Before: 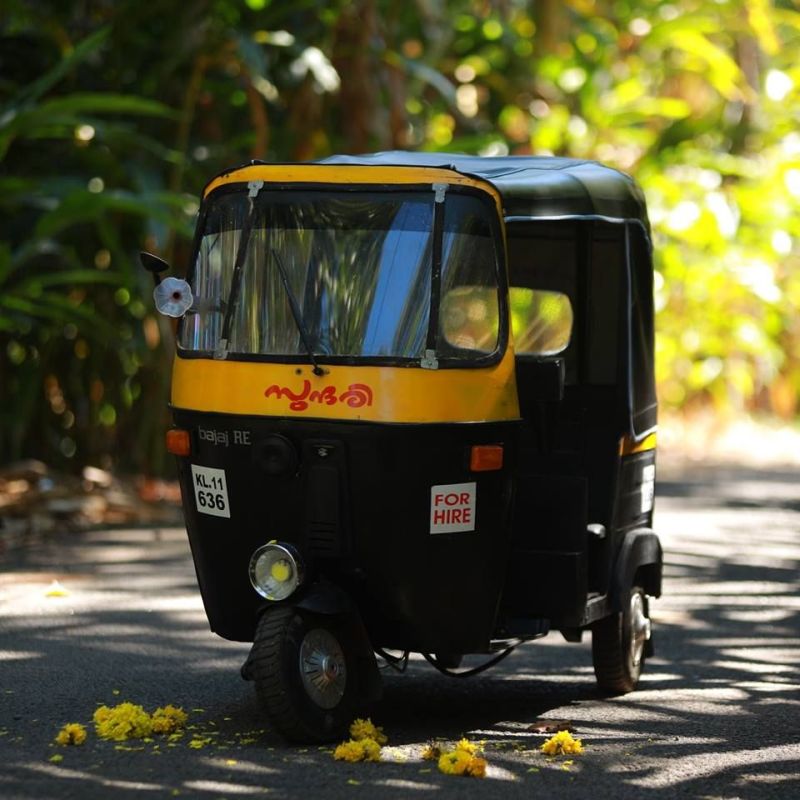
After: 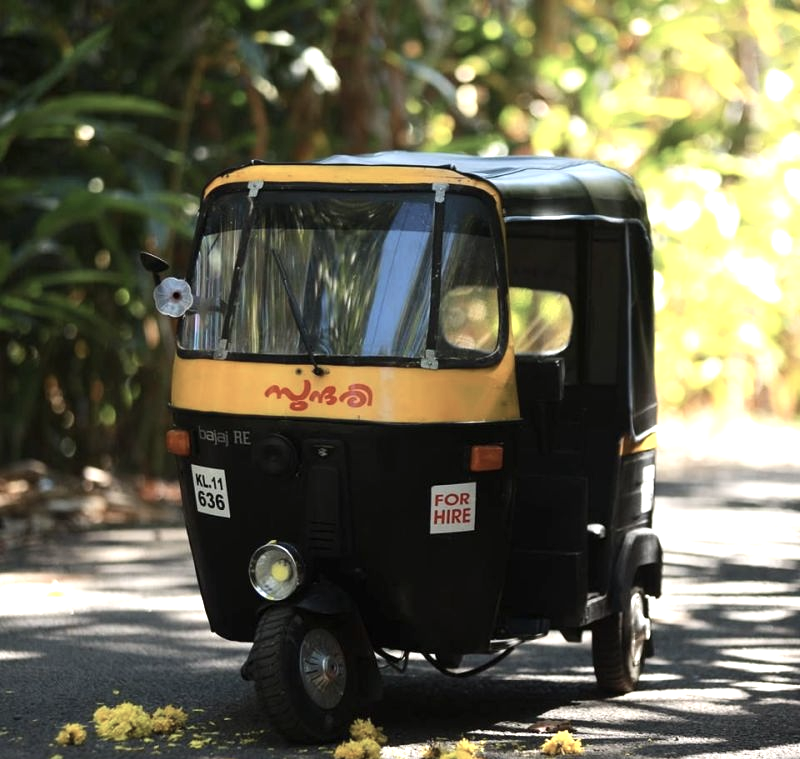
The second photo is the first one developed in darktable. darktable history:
exposure: exposure 0.766 EV, compensate highlight preservation false
contrast brightness saturation: contrast 0.1, saturation -0.36
white balance: emerald 1
crop and rotate: top 0%, bottom 5.097%
